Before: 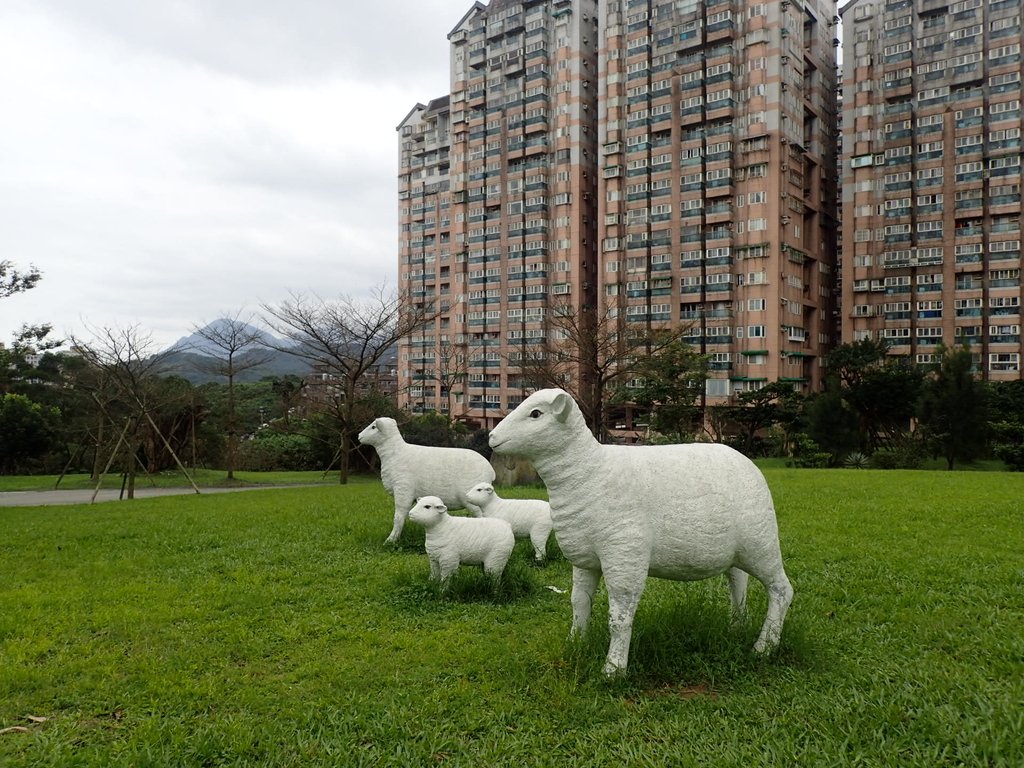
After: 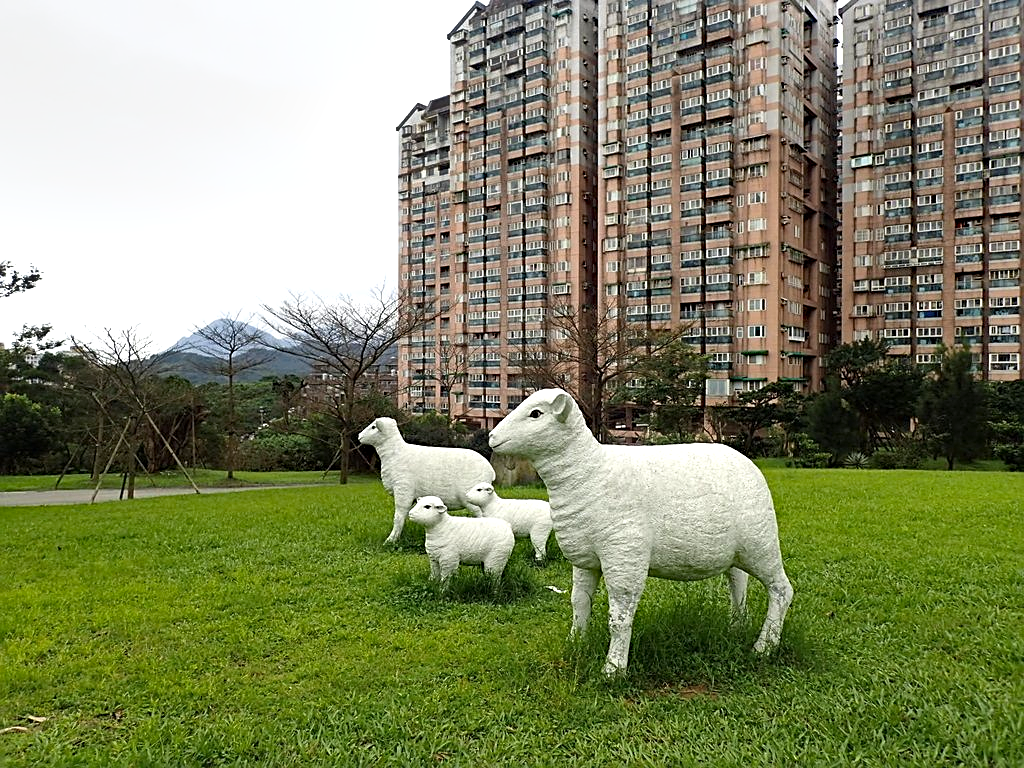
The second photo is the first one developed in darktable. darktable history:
exposure: exposure 0.61 EV, compensate highlight preservation false
shadows and highlights: soften with gaussian
haze removal: strength 0.29, distance 0.256, compatibility mode true, adaptive false
sharpen: on, module defaults
